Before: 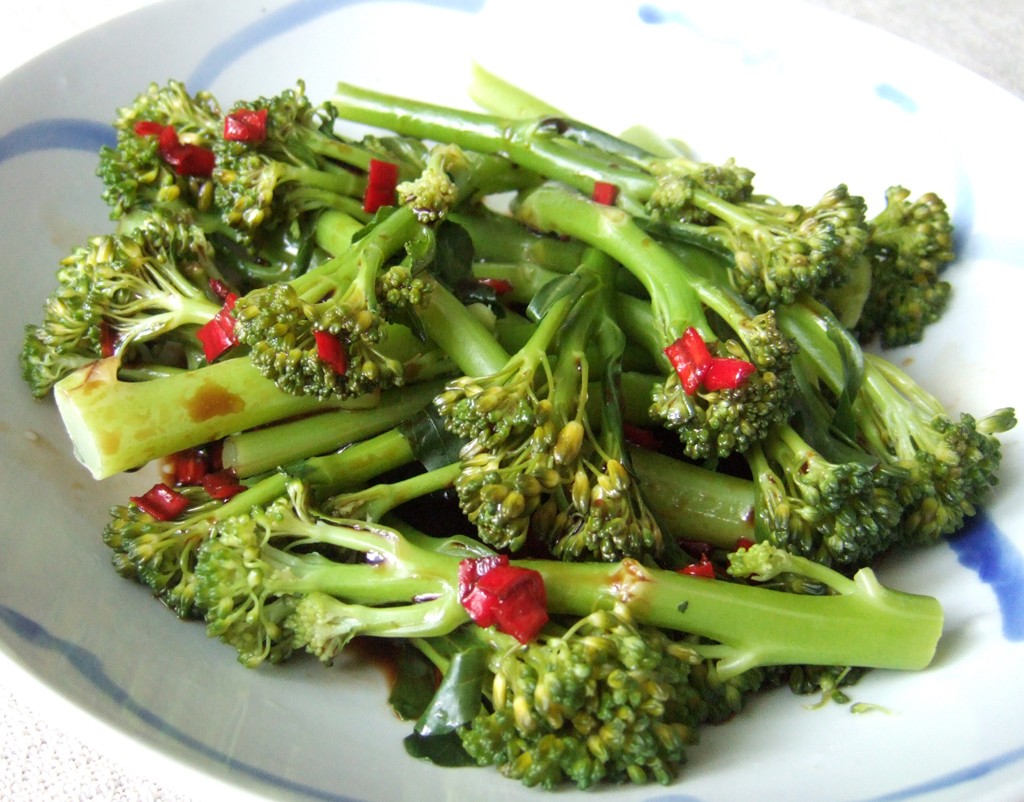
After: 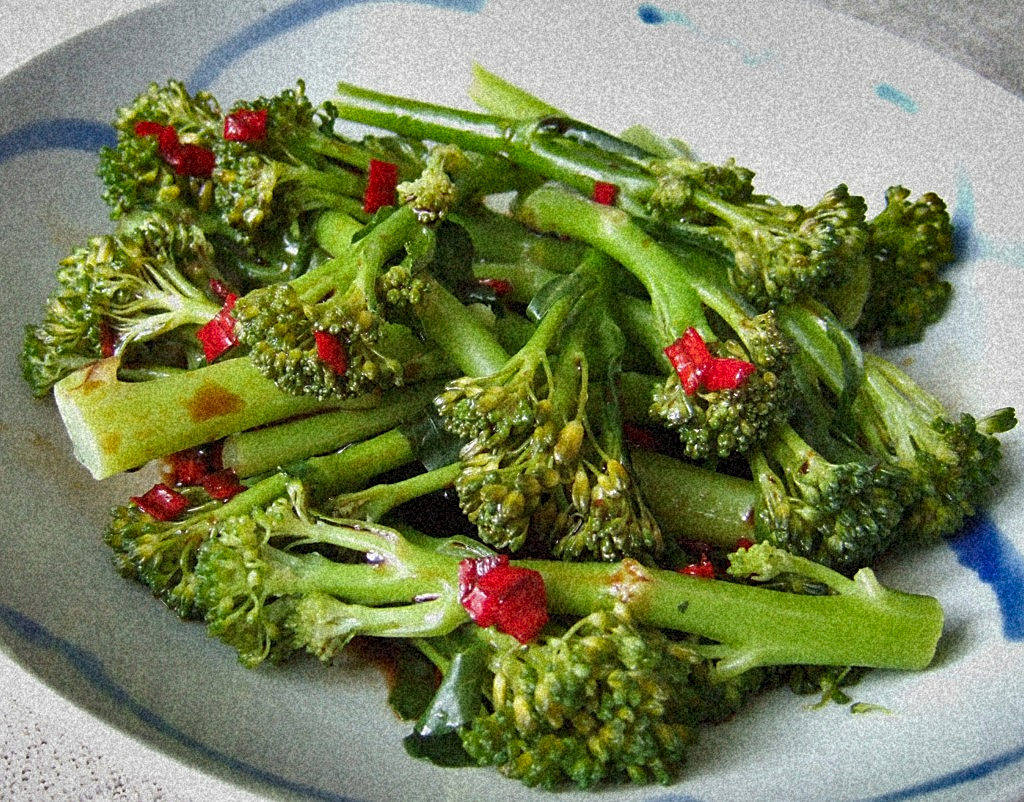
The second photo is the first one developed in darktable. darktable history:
sharpen: on, module defaults
grain: coarseness 46.9 ISO, strength 50.21%, mid-tones bias 0%
shadows and highlights: shadows 80.73, white point adjustment -9.07, highlights -61.46, soften with gaussian
